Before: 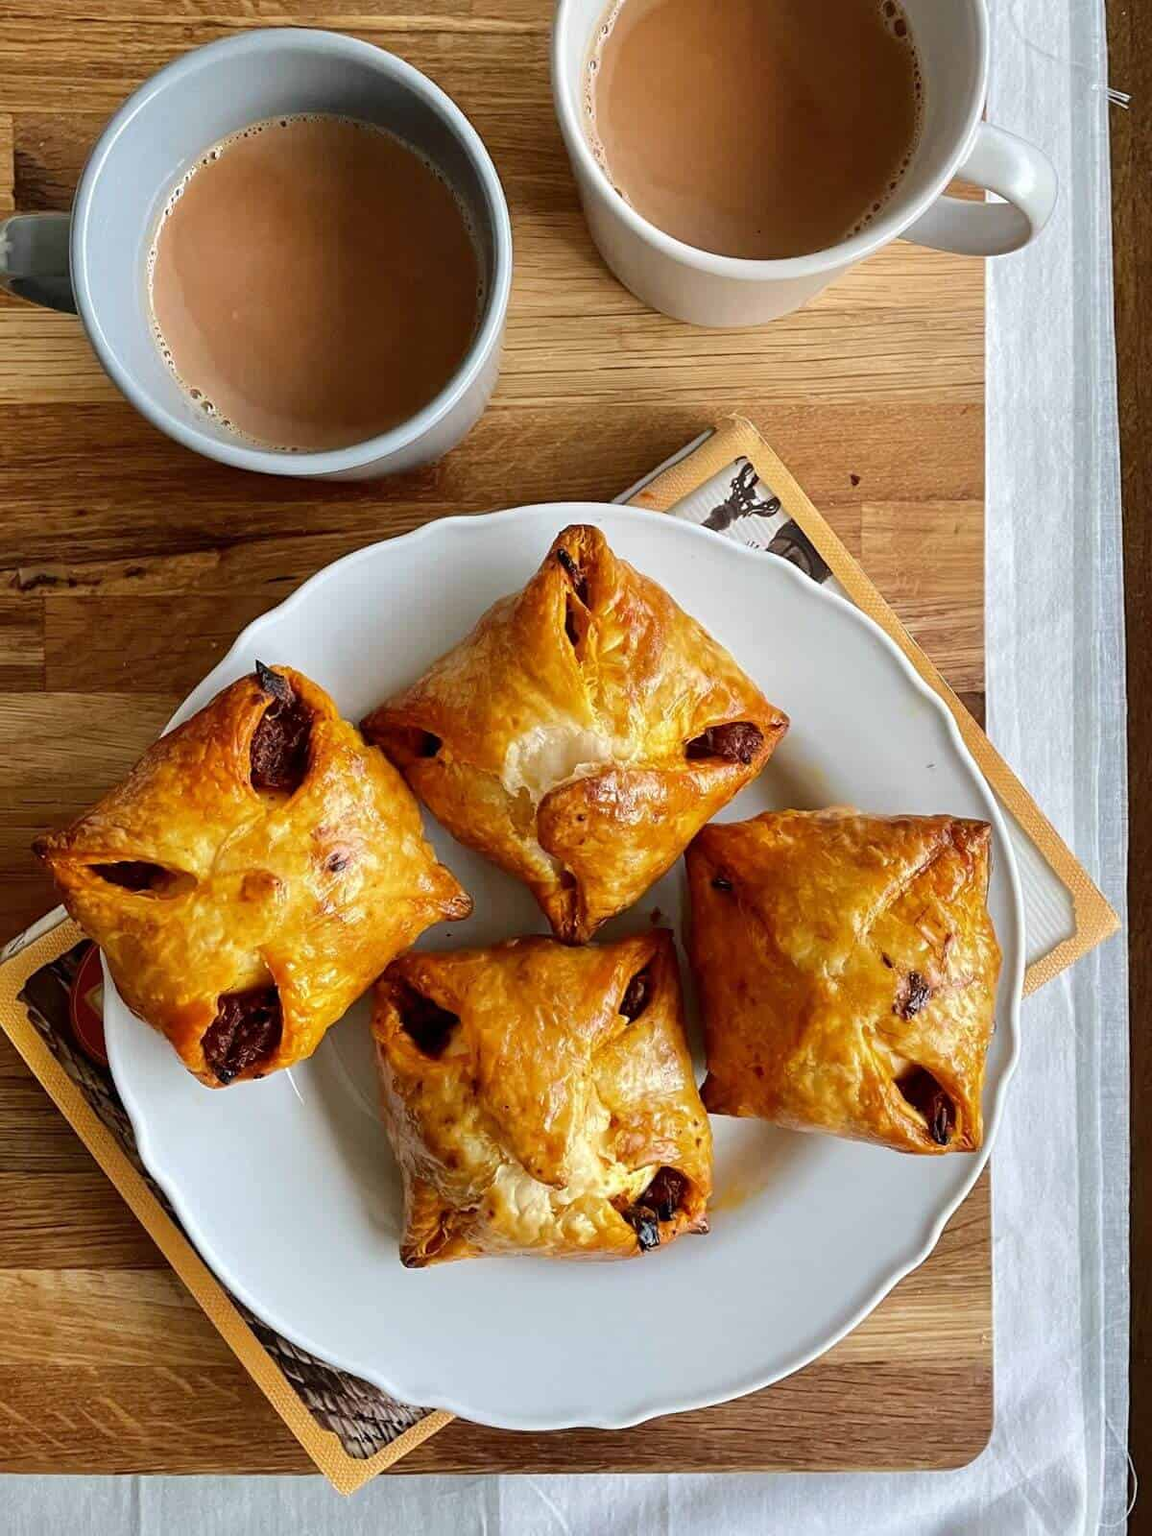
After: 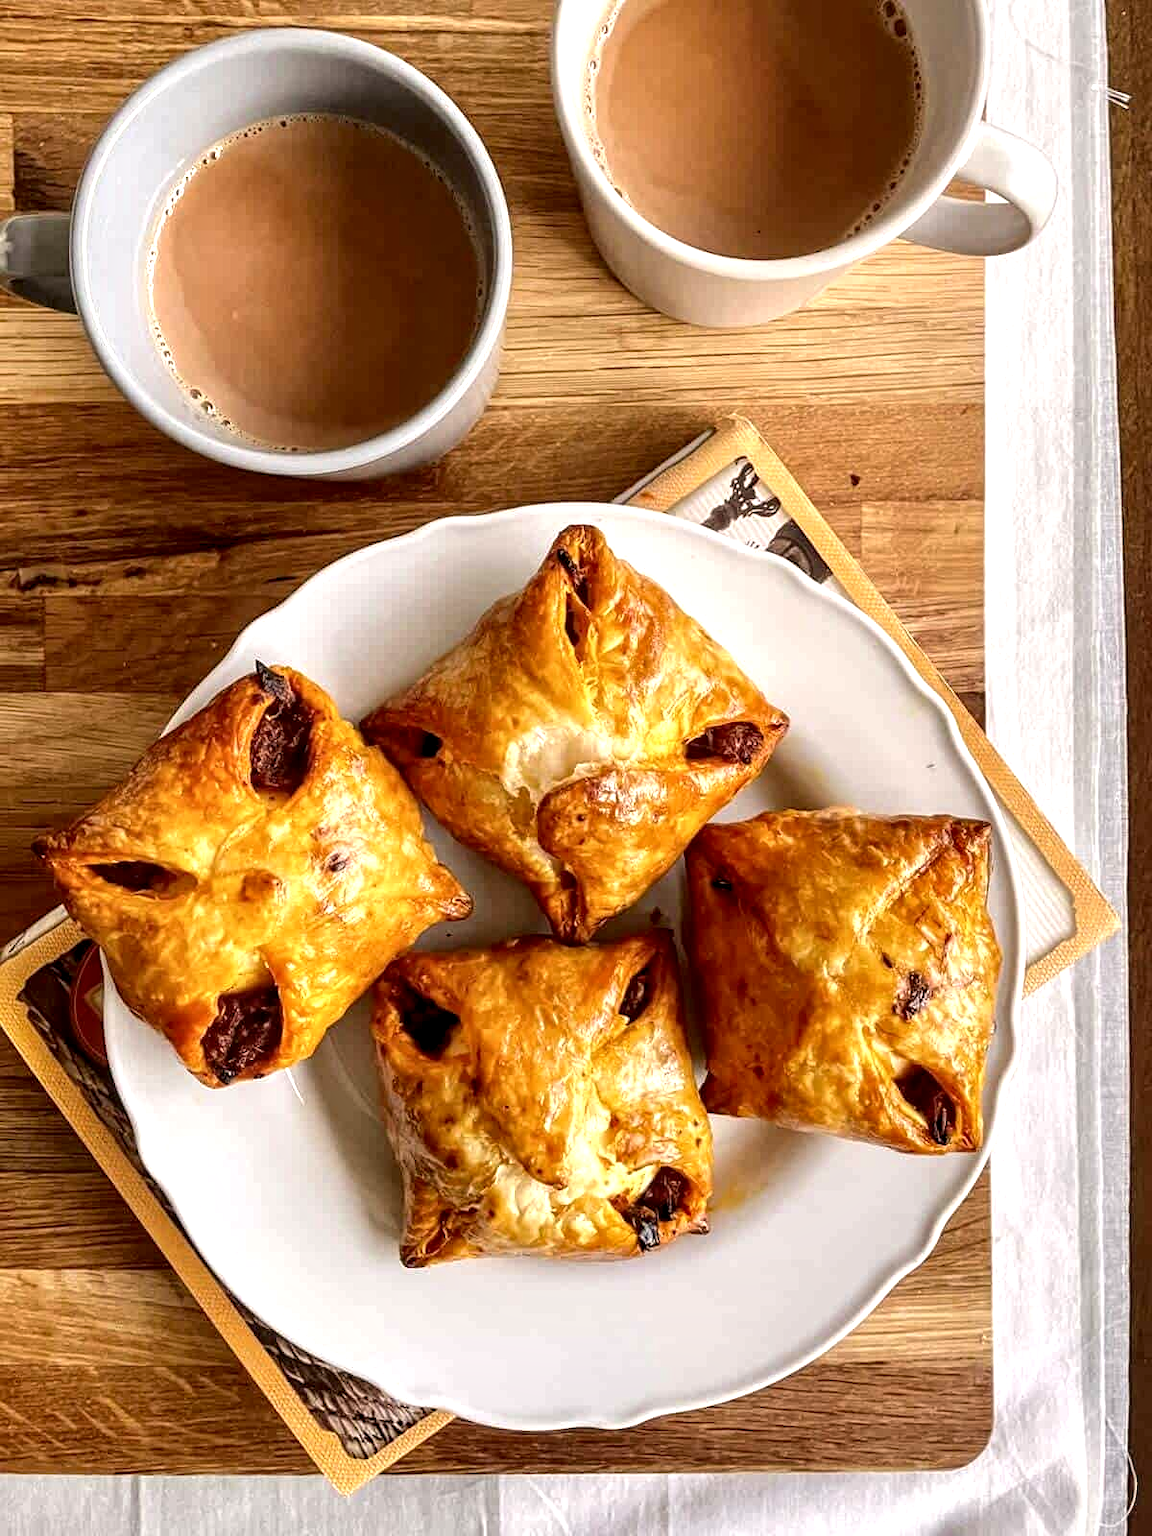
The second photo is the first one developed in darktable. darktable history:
color correction: highlights a* 6.27, highlights b* 8.19, shadows a* 5.94, shadows b* 7.23, saturation 0.9
exposure: exposure 0.426 EV, compensate highlight preservation false
local contrast: highlights 59%, detail 145%
